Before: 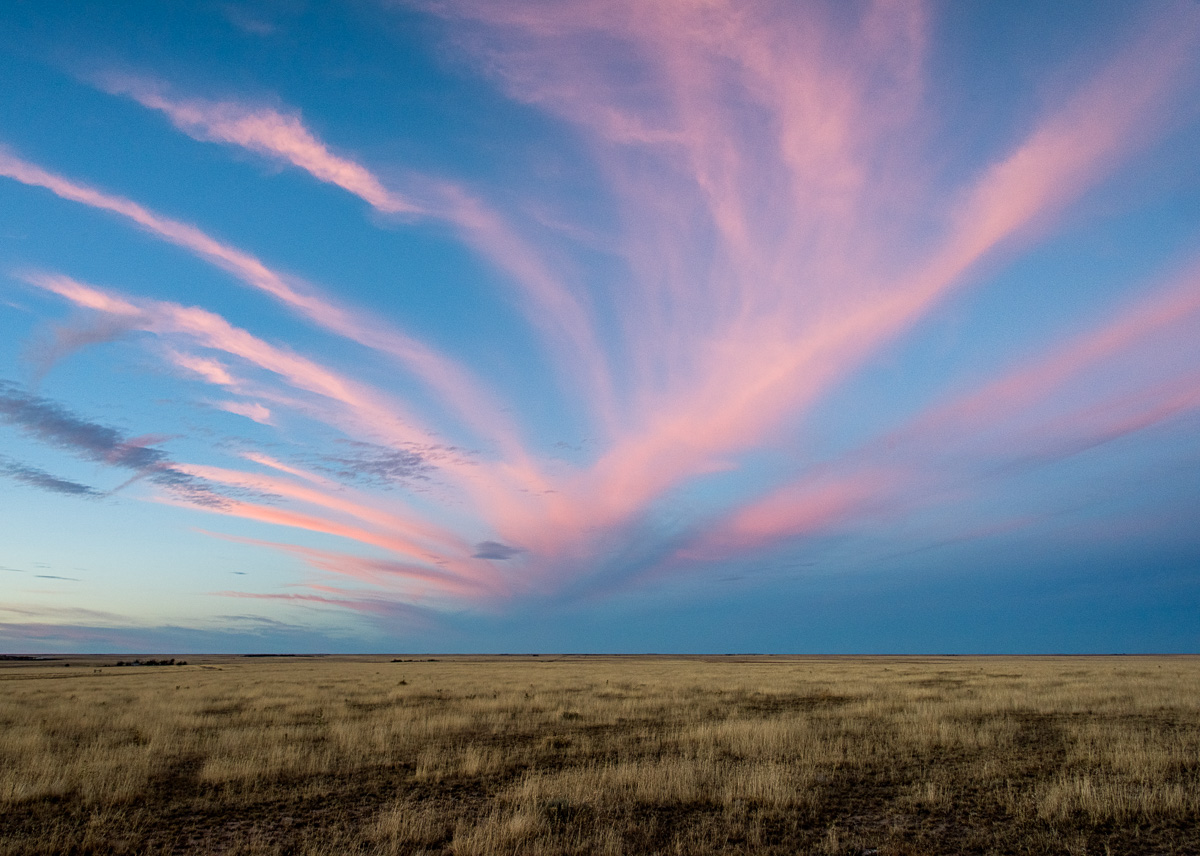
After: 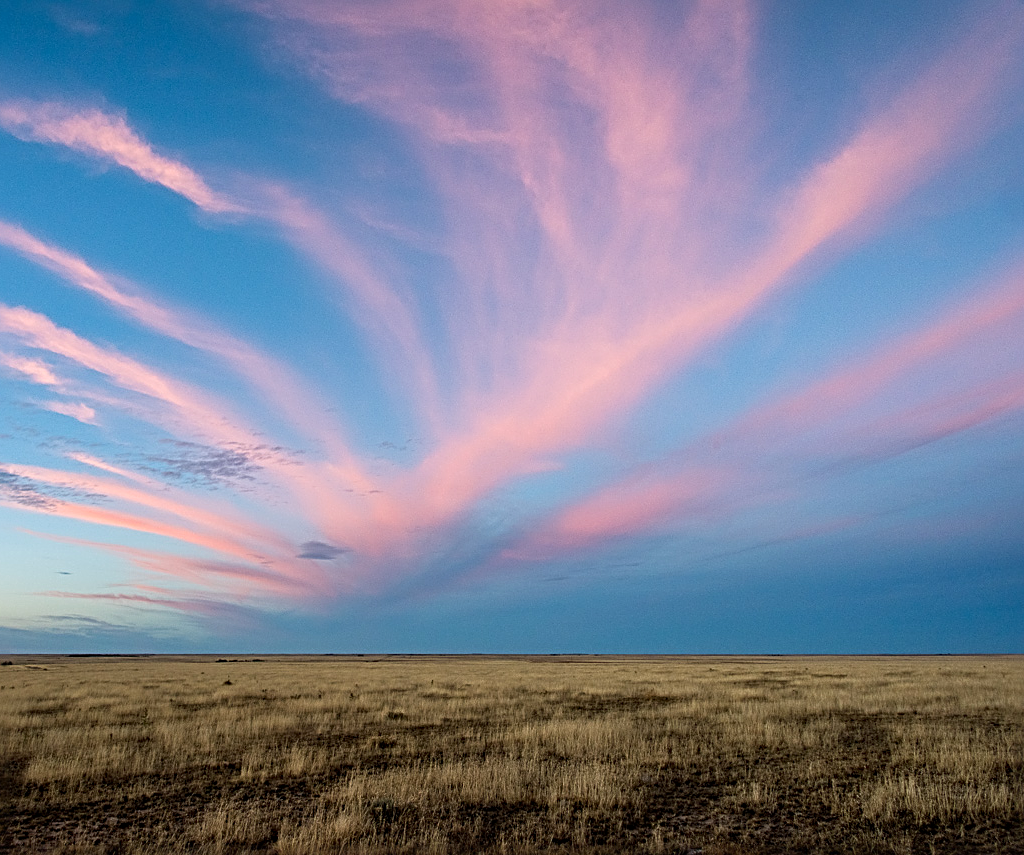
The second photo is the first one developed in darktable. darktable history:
crop and rotate: left 14.584%
exposure: exposure 0.127 EV, compensate highlight preservation false
sharpen: radius 4
